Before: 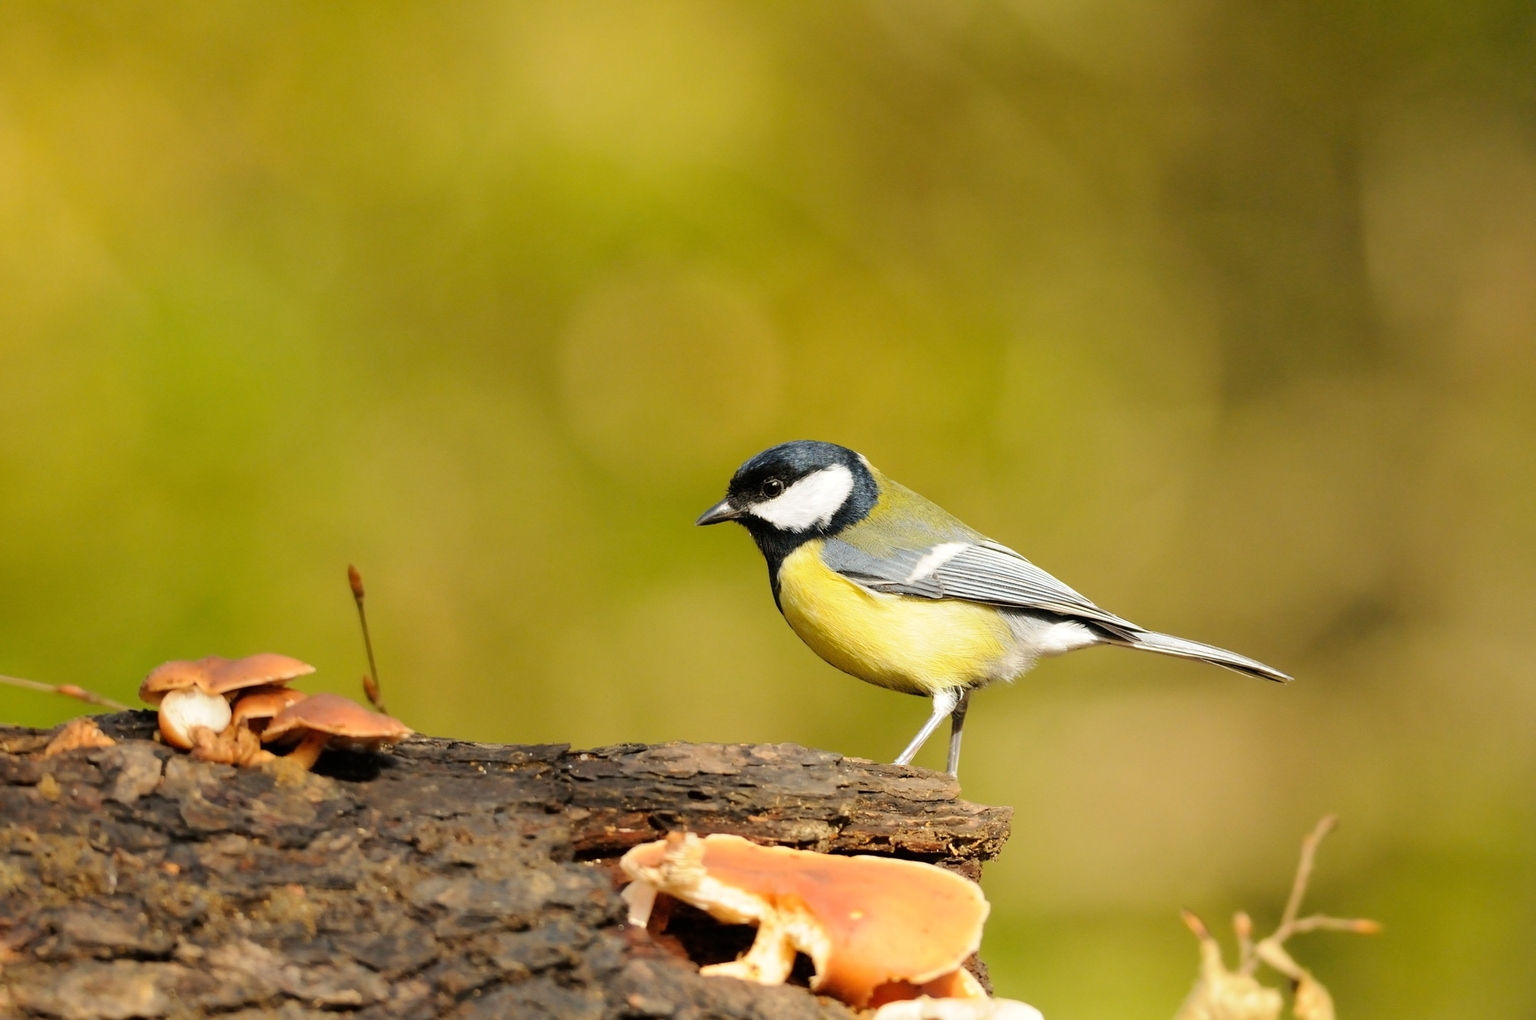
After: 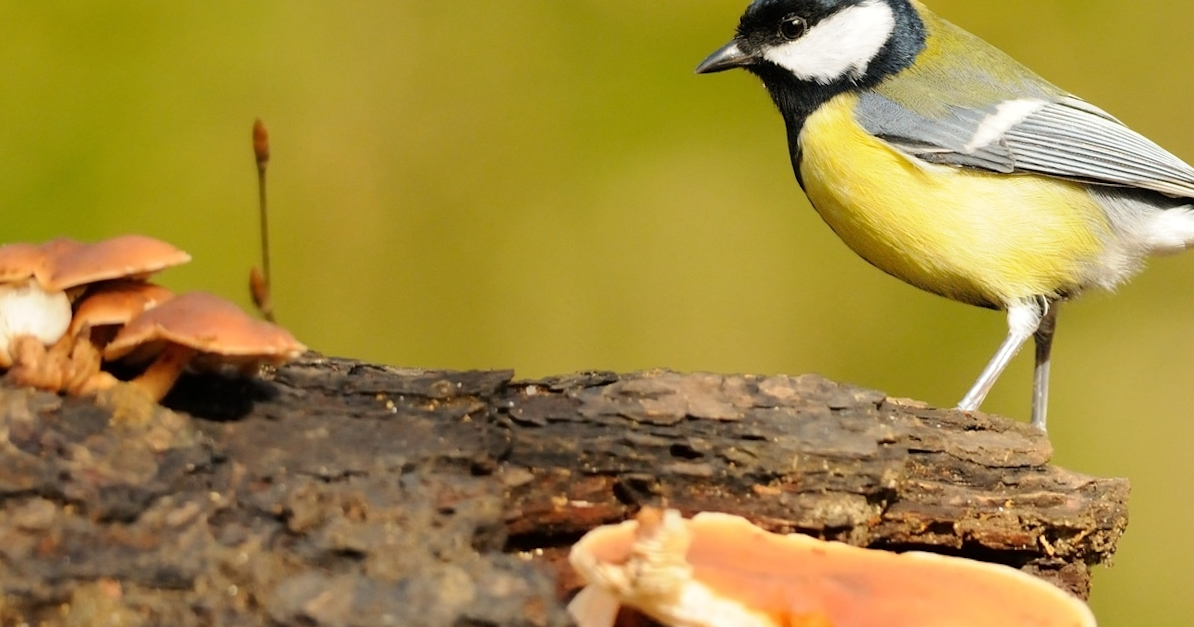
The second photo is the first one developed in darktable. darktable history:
rotate and perspective: rotation 0.72°, lens shift (vertical) -0.352, lens shift (horizontal) -0.051, crop left 0.152, crop right 0.859, crop top 0.019, crop bottom 0.964
crop: top 36.498%, right 27.964%, bottom 14.995%
